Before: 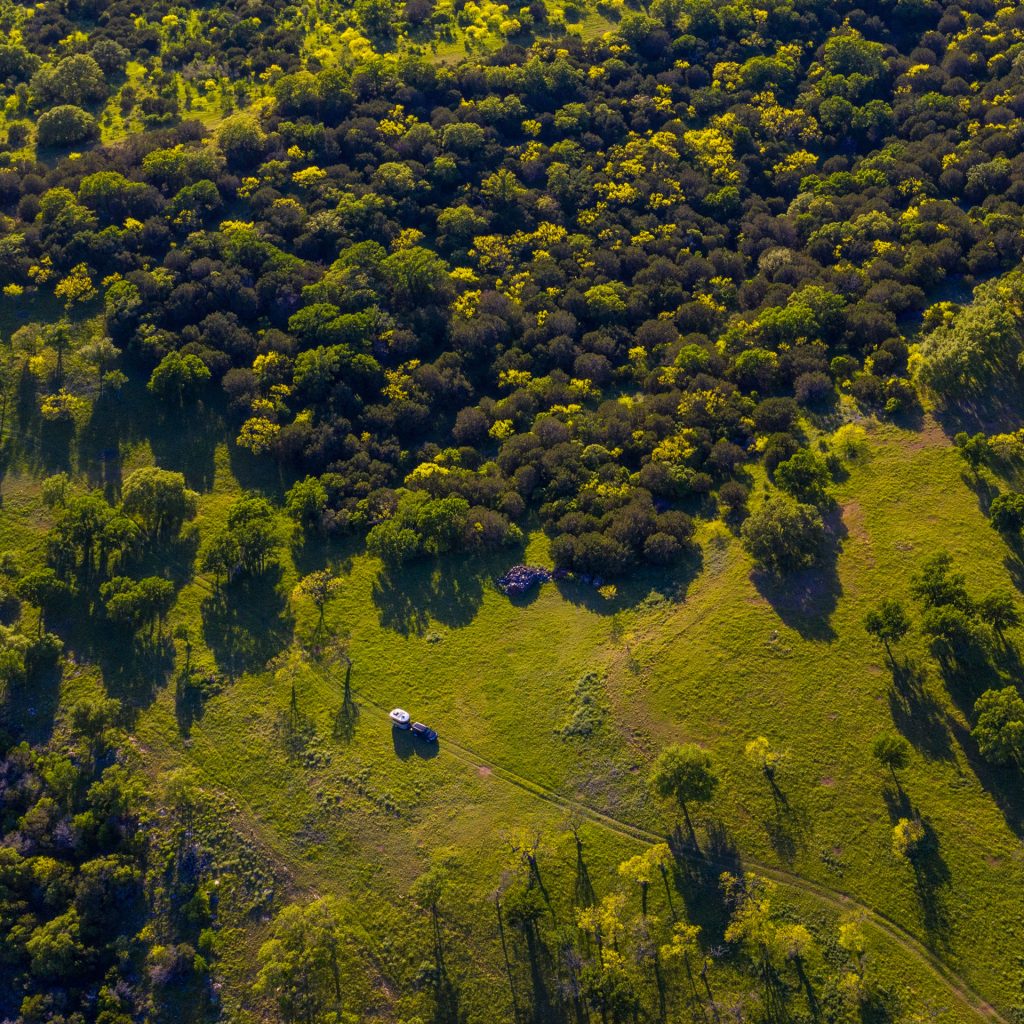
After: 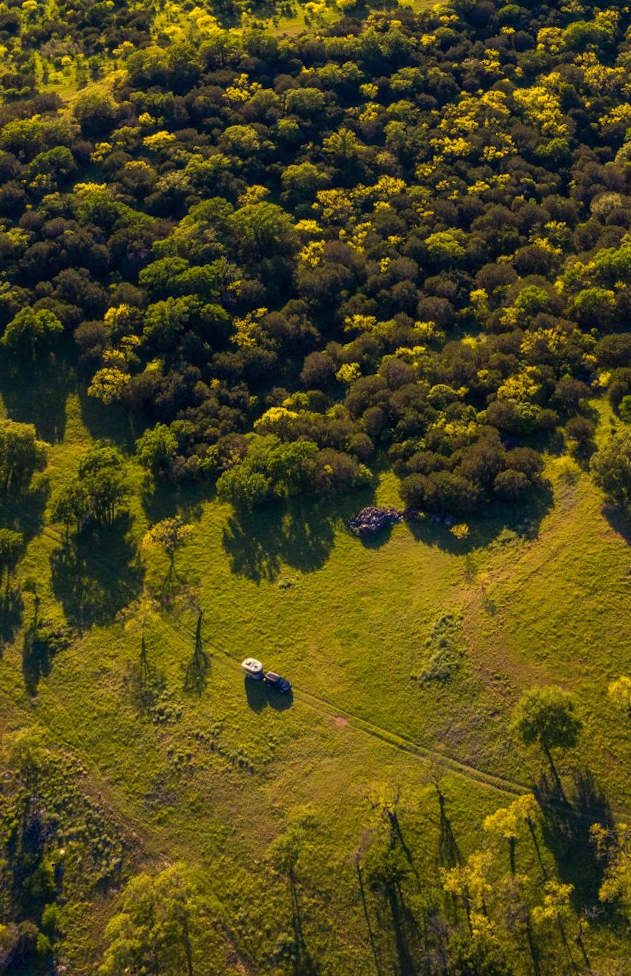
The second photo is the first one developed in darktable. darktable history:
crop and rotate: left 12.648%, right 20.685%
rotate and perspective: rotation -1.68°, lens shift (vertical) -0.146, crop left 0.049, crop right 0.912, crop top 0.032, crop bottom 0.96
white balance: red 1.08, blue 0.791
